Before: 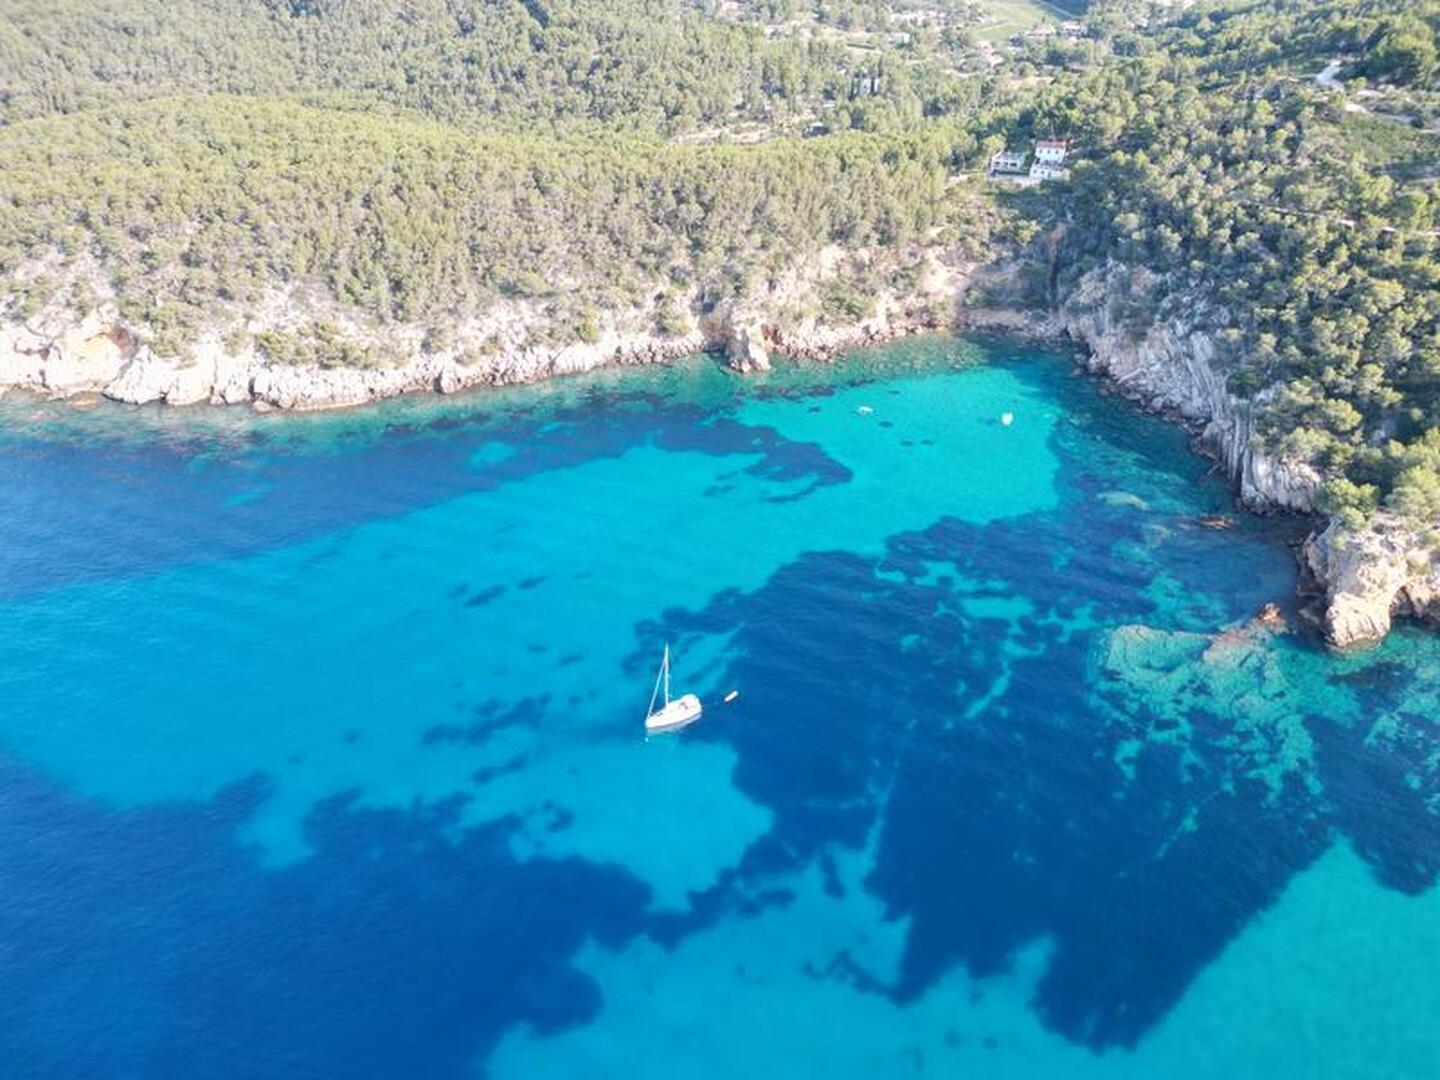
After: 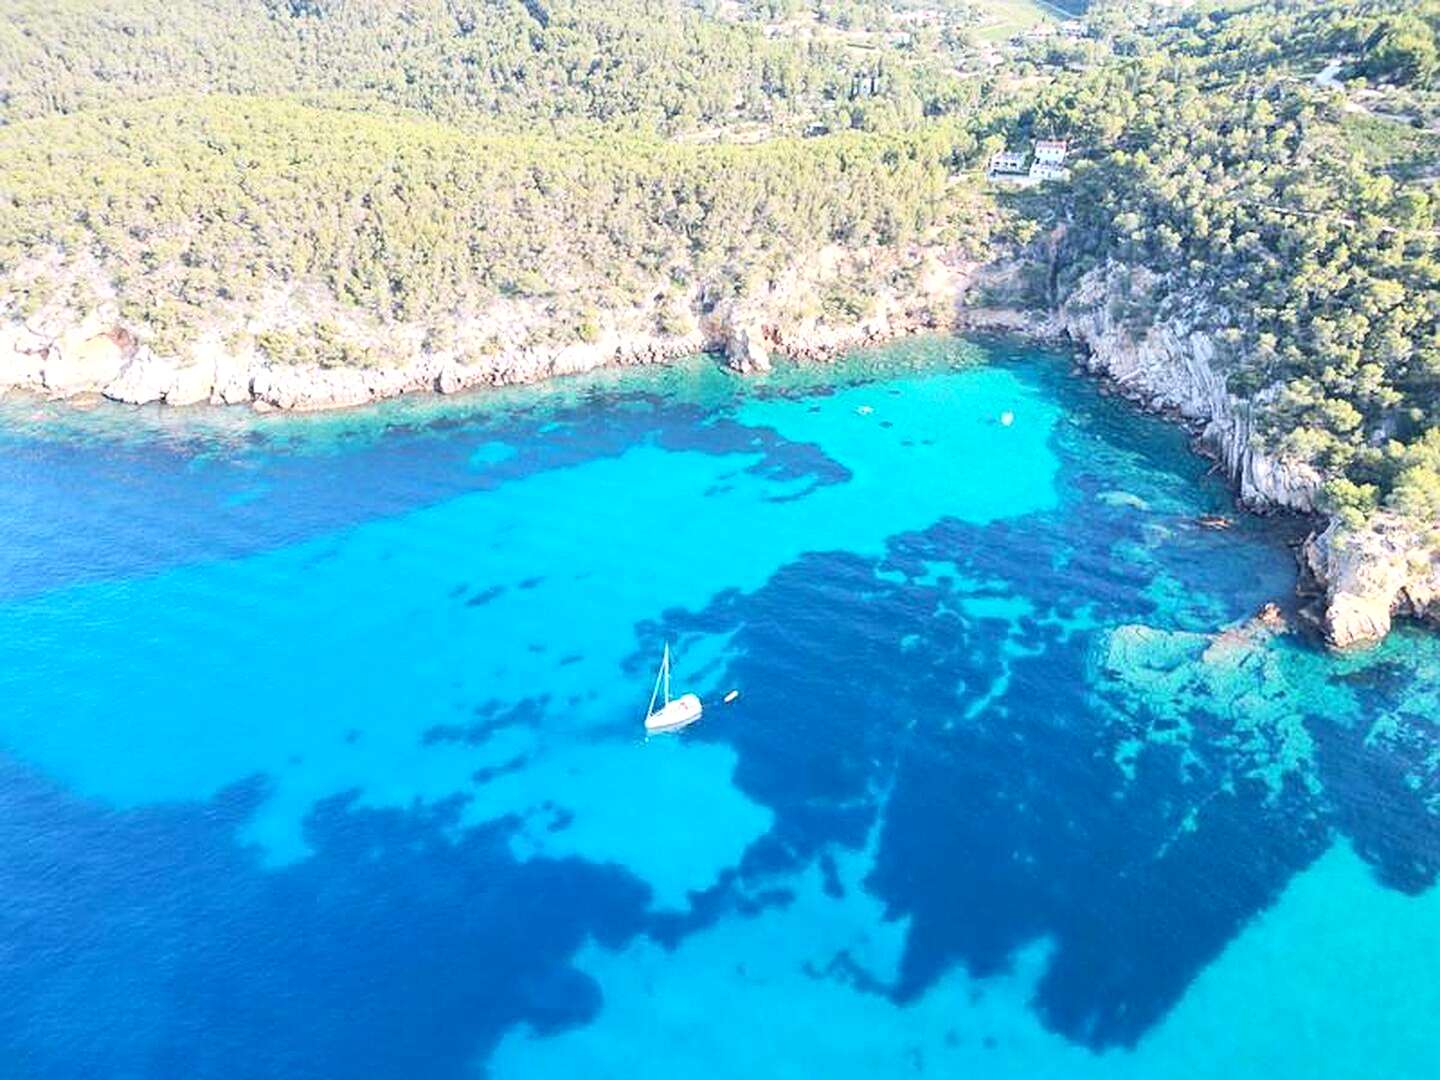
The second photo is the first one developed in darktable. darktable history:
exposure: exposure 0.127 EV, compensate highlight preservation false
sharpen: on, module defaults
contrast brightness saturation: contrast 0.2, brightness 0.15, saturation 0.14
white balance: red 1, blue 1
